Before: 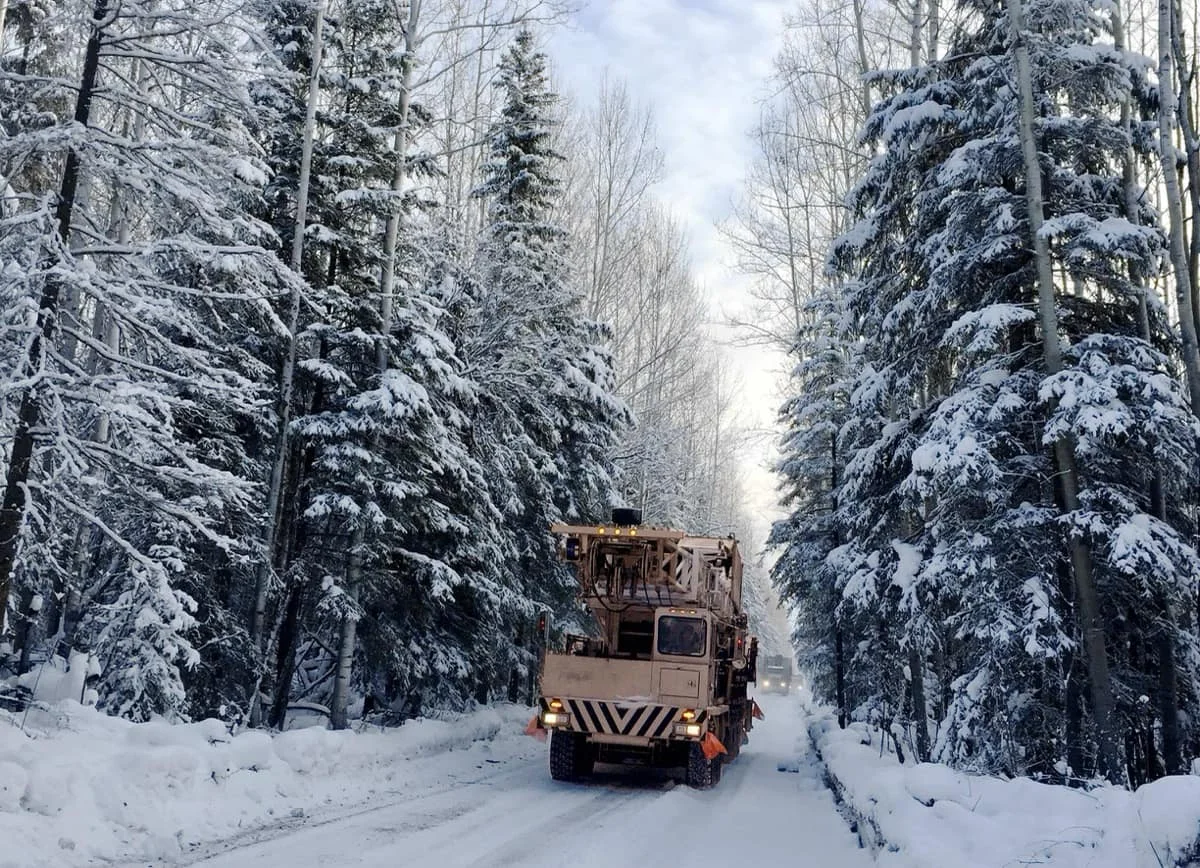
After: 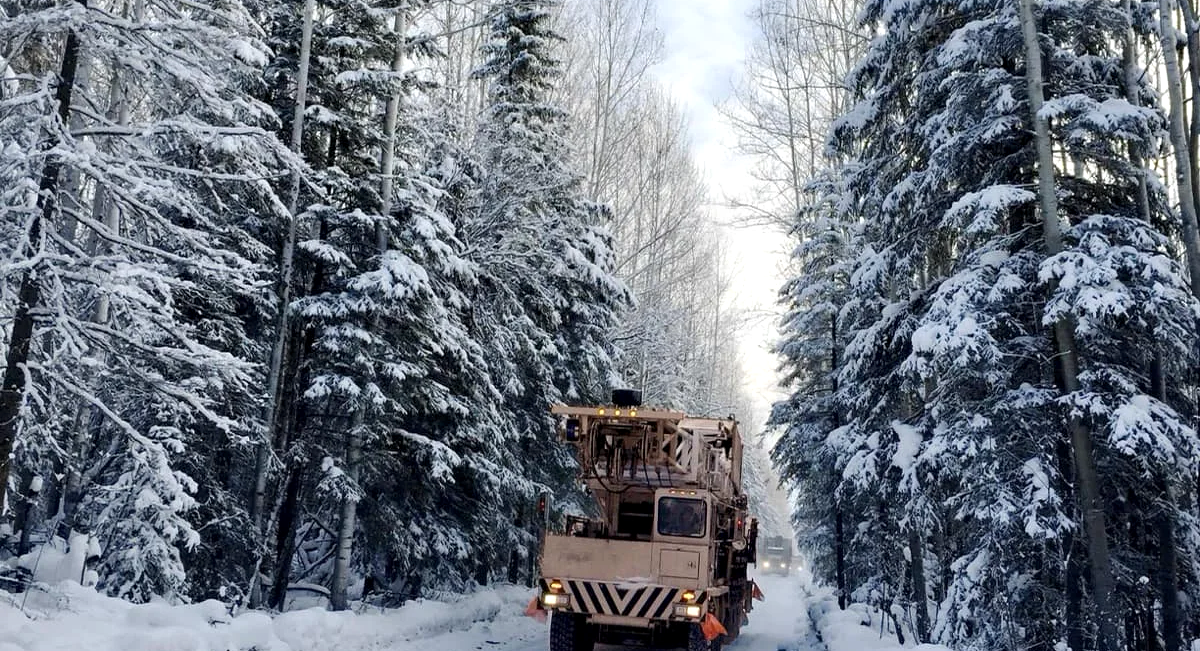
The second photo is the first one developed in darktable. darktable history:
contrast equalizer: octaves 7, y [[0.515 ×6], [0.507 ×6], [0.425 ×6], [0 ×6], [0 ×6]]
exposure: exposure 0.127 EV, compensate highlight preservation false
crop: top 13.819%, bottom 11.169%
